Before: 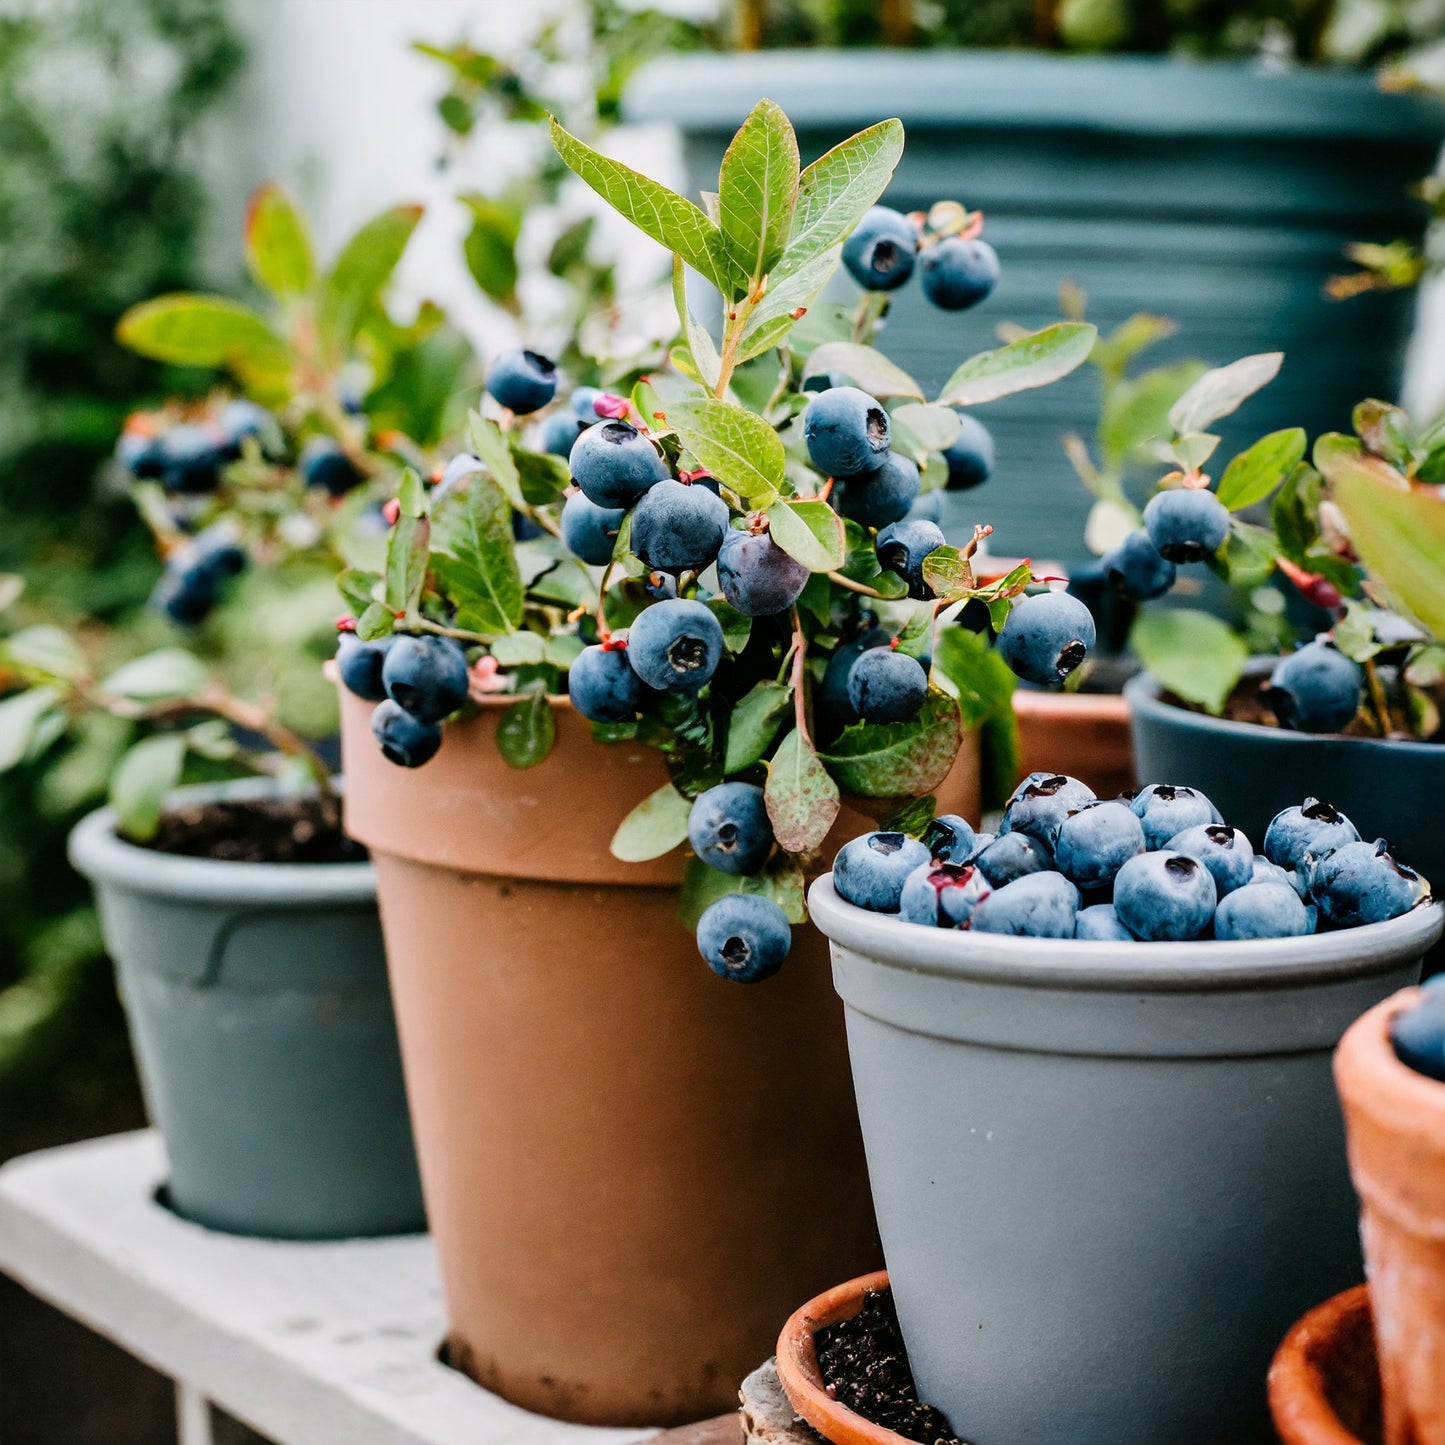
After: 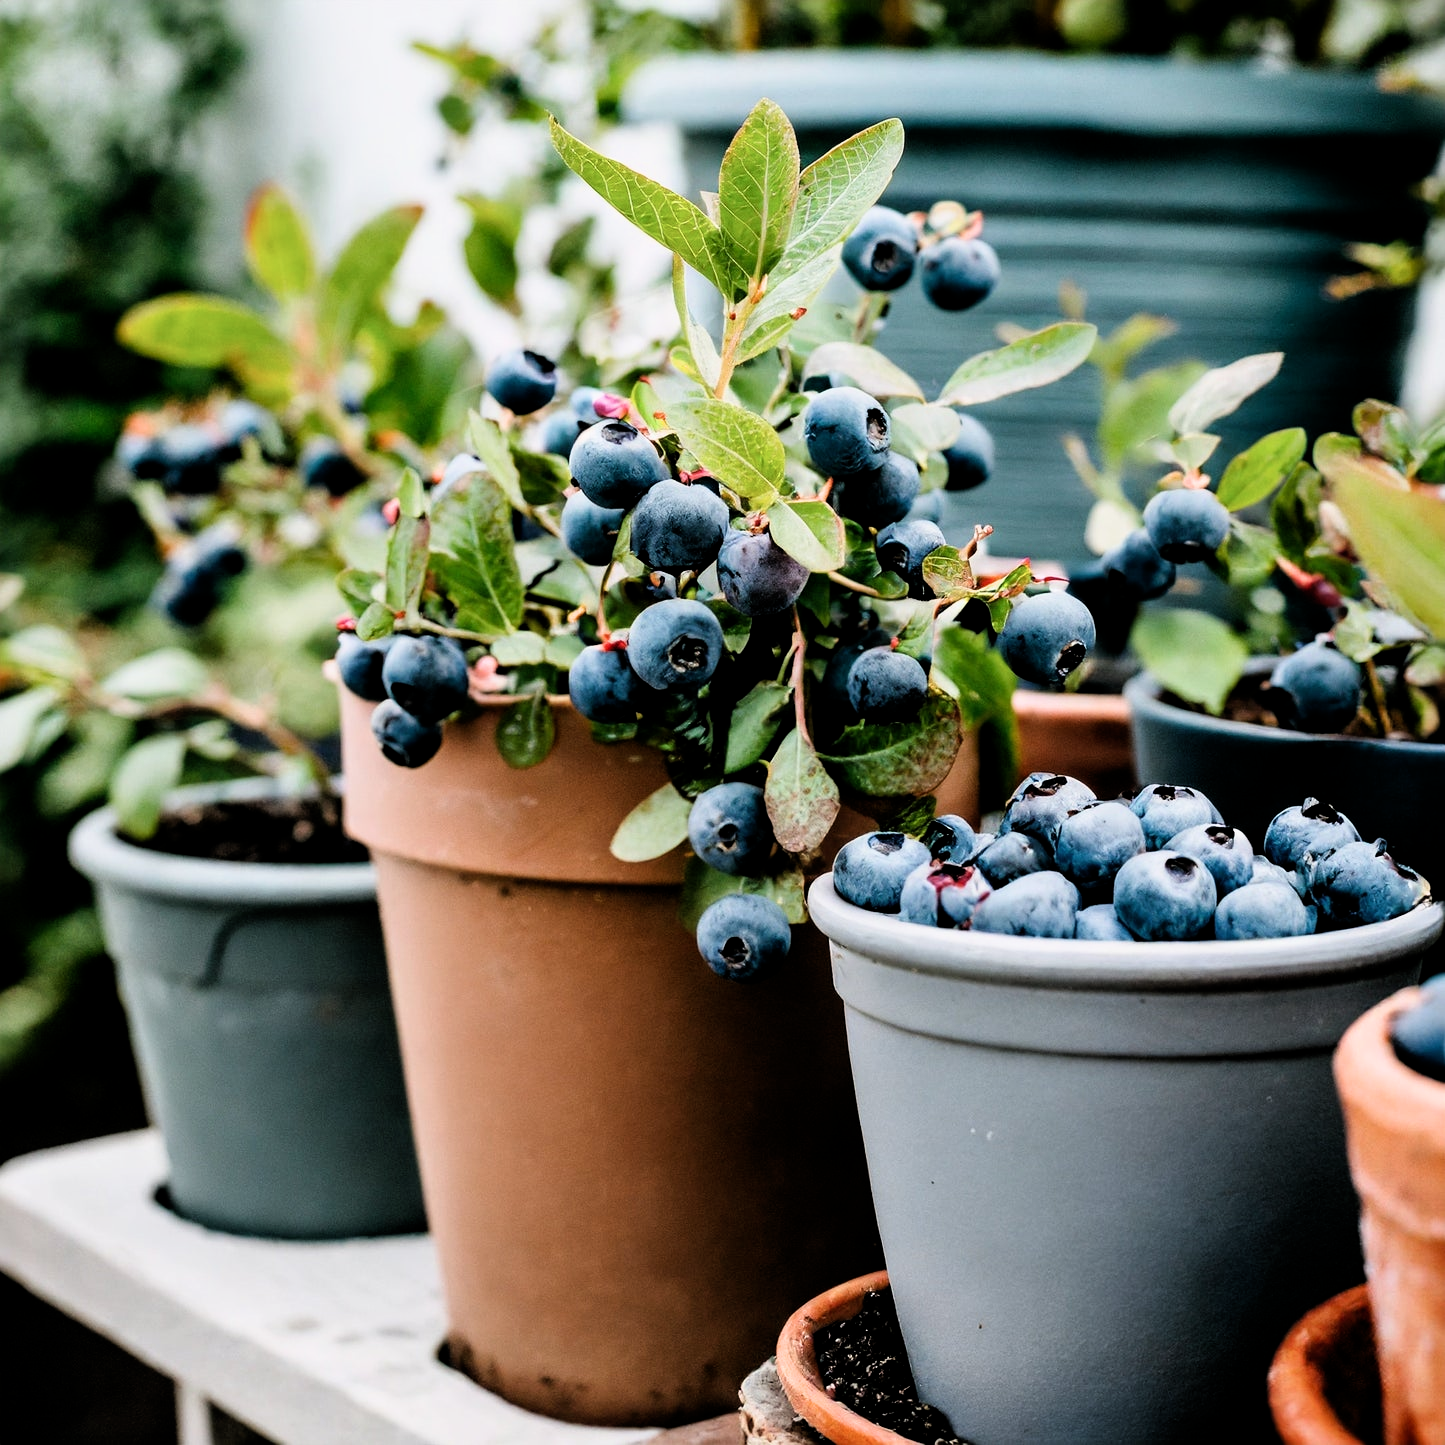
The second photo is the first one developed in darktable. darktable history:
filmic rgb: black relative exposure -8.67 EV, white relative exposure 2.67 EV, target black luminance 0%, target white luminance 99.88%, hardness 6.26, latitude 74.44%, contrast 1.316, highlights saturation mix -5.9%
